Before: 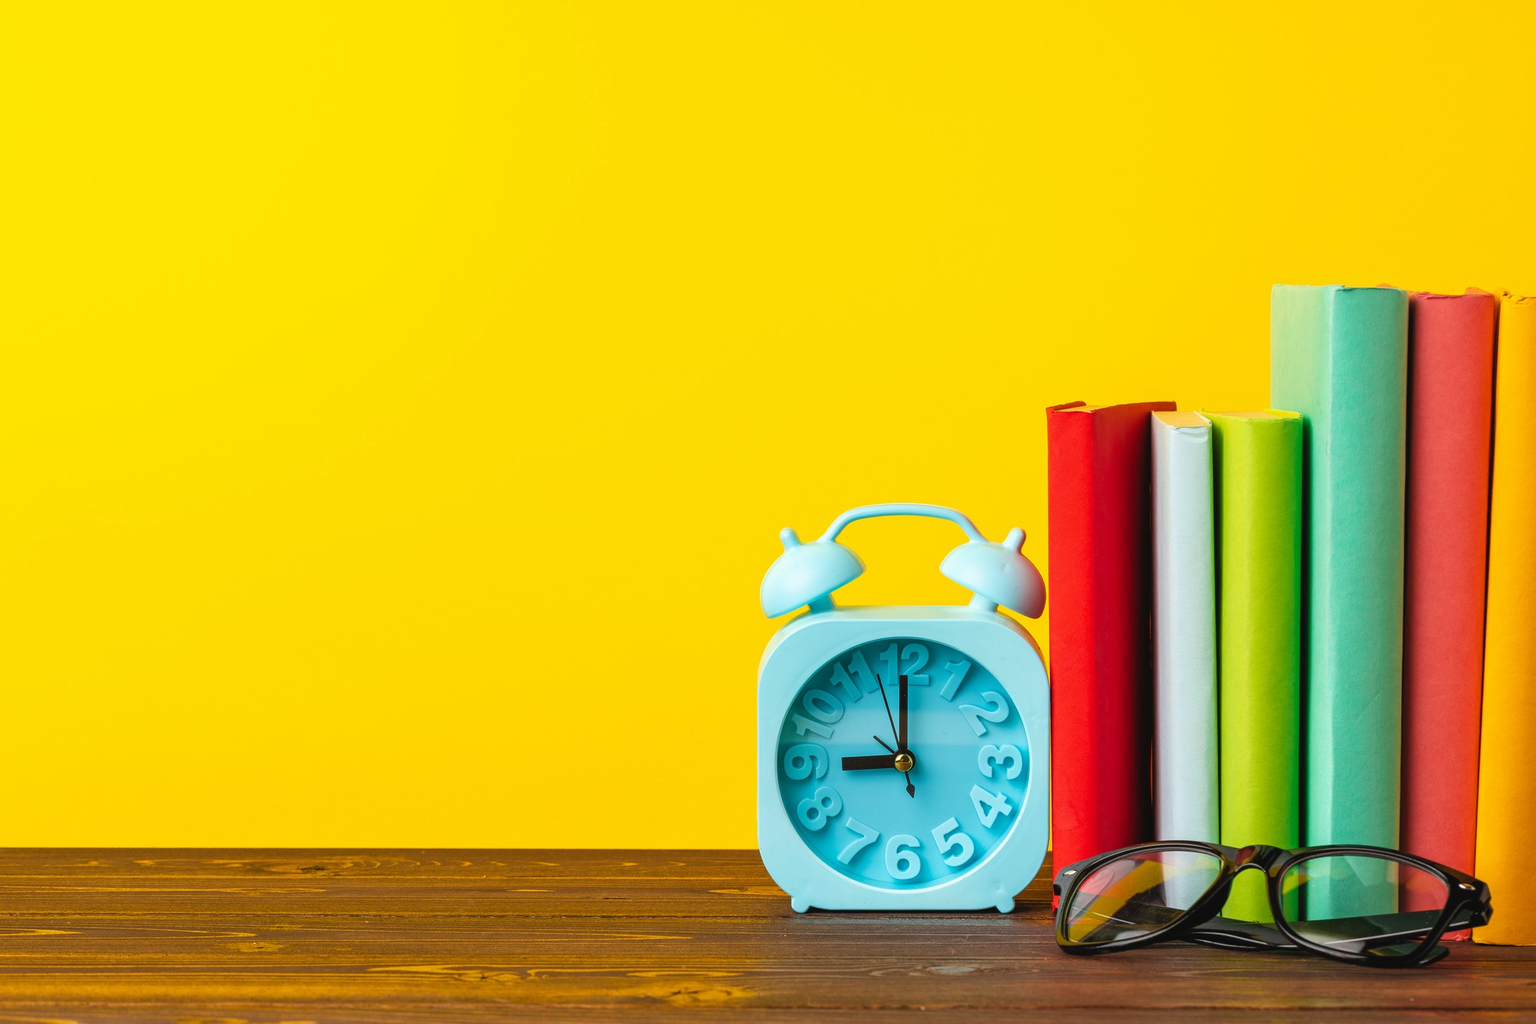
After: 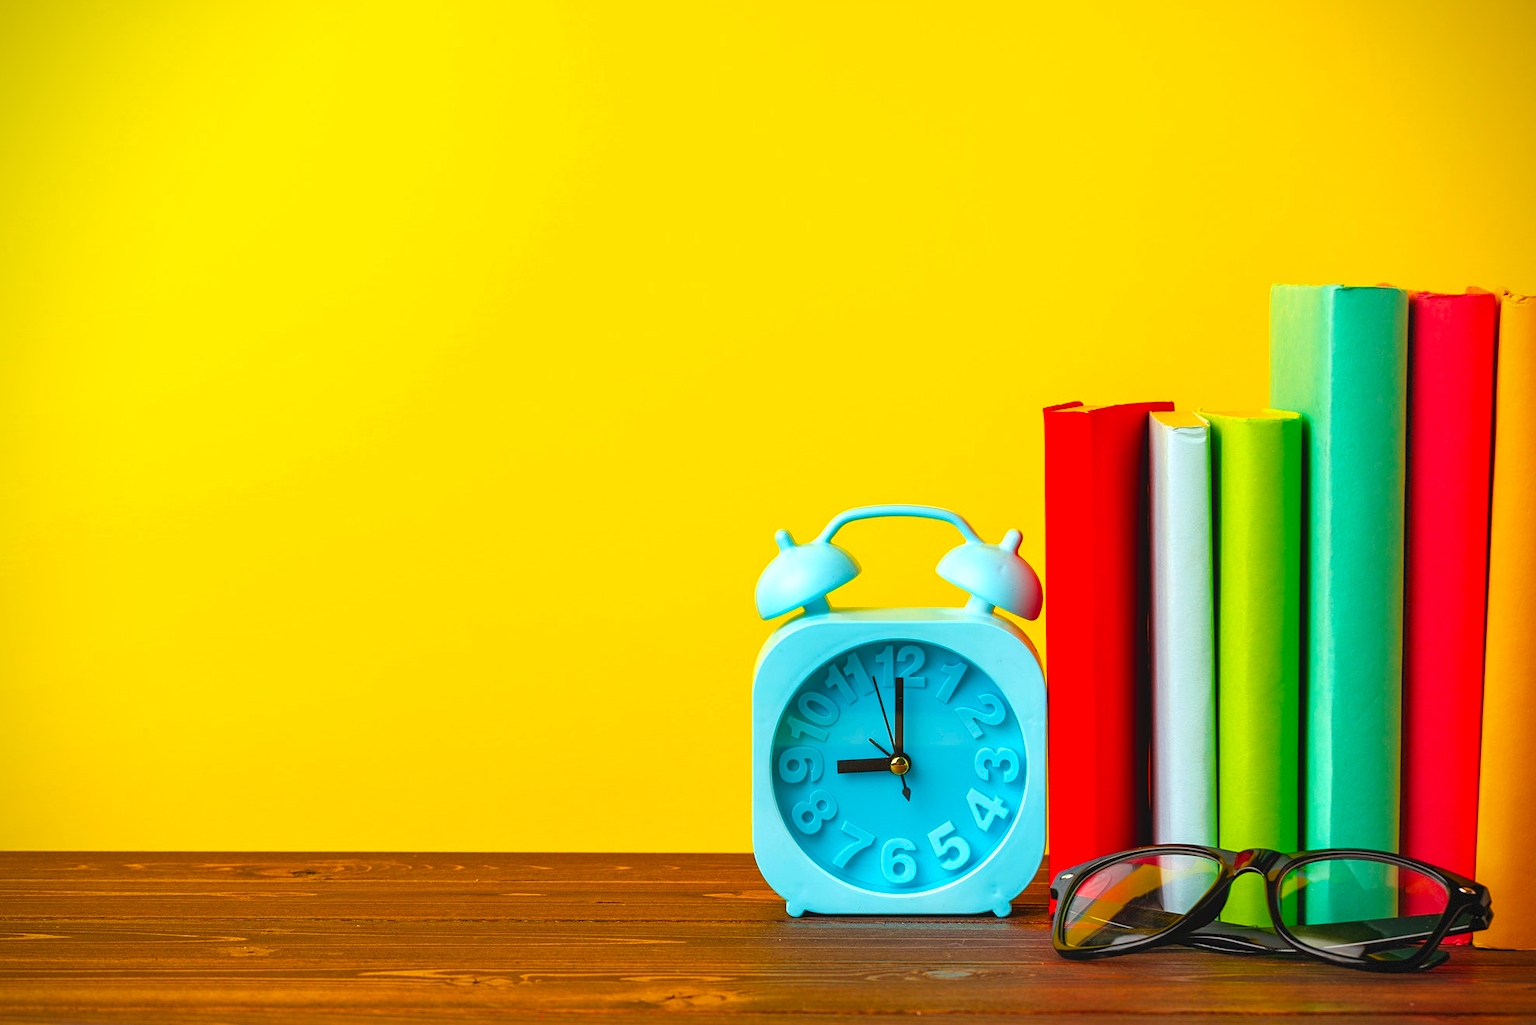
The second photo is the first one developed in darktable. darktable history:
crop and rotate: left 0.788%, top 0.353%, bottom 0.31%
vignetting: fall-off radius 61.13%, brightness -0.587, saturation -0.107, dithering 8-bit output
base curve: curves: ch0 [(0, 0) (0.841, 0.609) (1, 1)]
contrast brightness saturation: contrast 0.199, brightness 0.205, saturation 0.817
exposure: exposure 0.206 EV, compensate highlight preservation false
sharpen: amount 0.207
